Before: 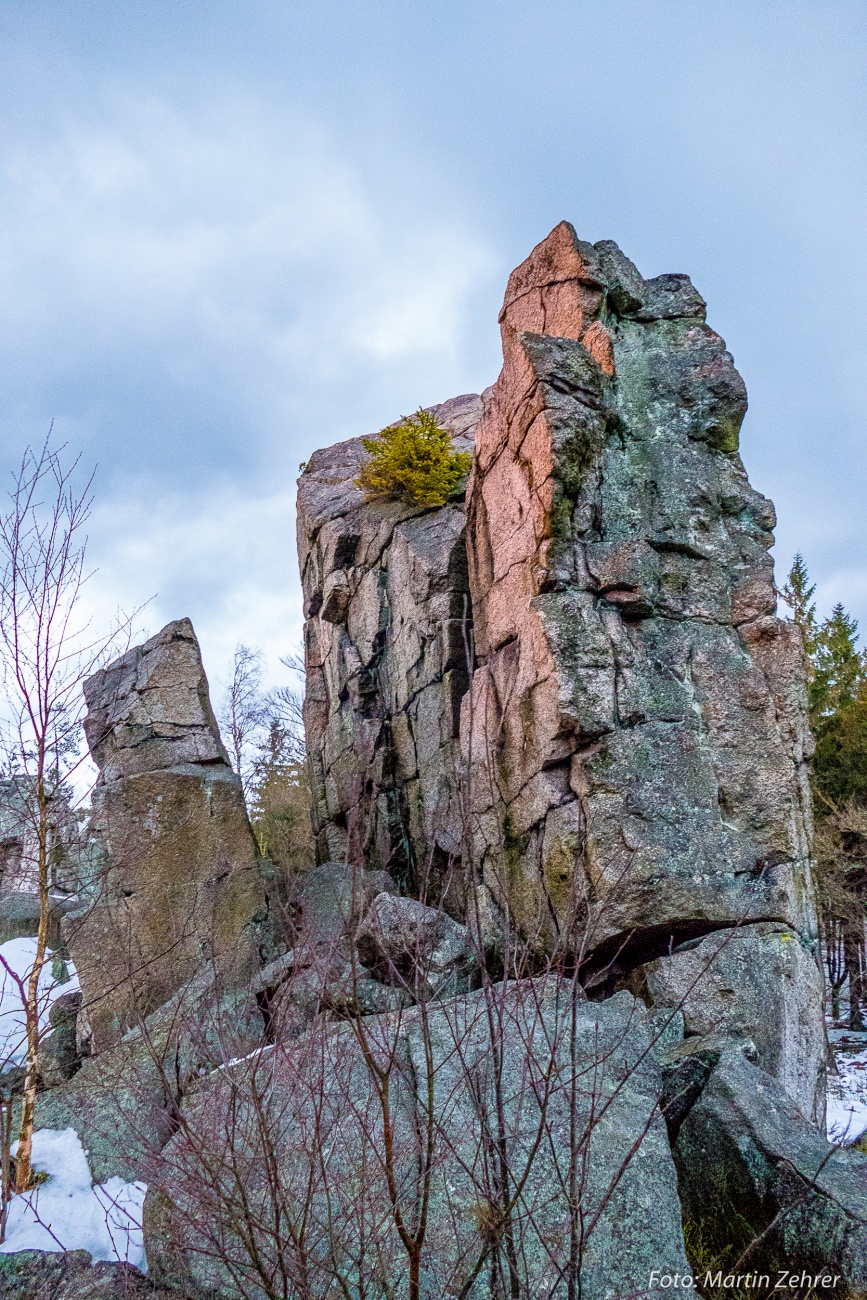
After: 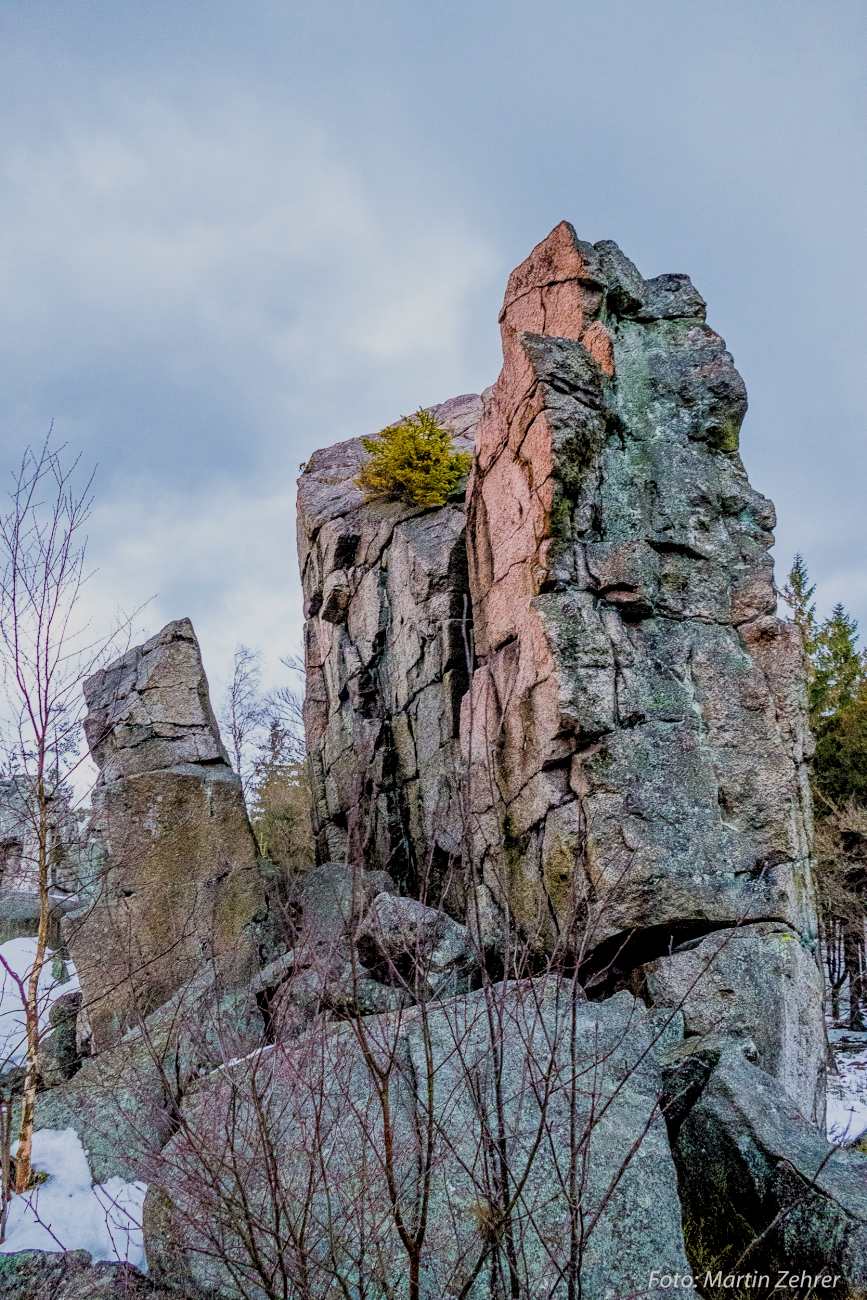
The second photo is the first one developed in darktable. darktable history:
filmic rgb: black relative exposure -7.65 EV, white relative exposure 4.56 EV, hardness 3.61
local contrast: highlights 106%, shadows 100%, detail 119%, midtone range 0.2
